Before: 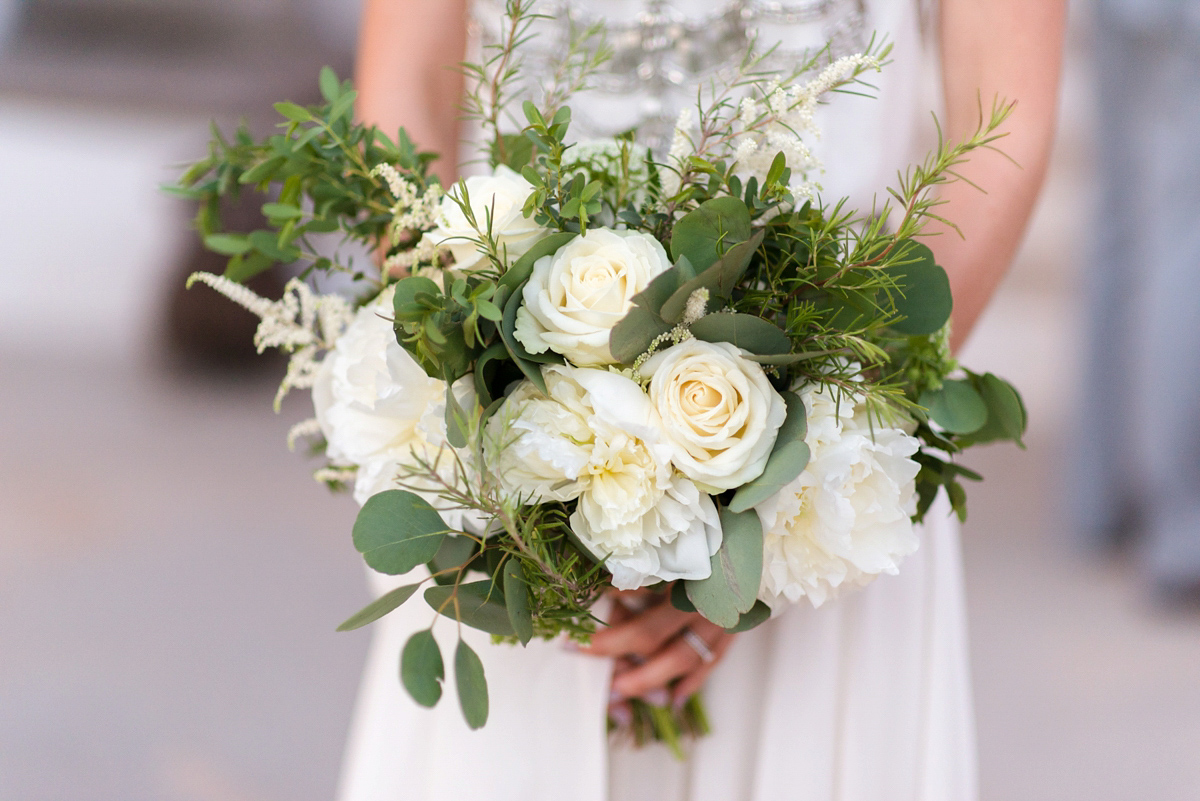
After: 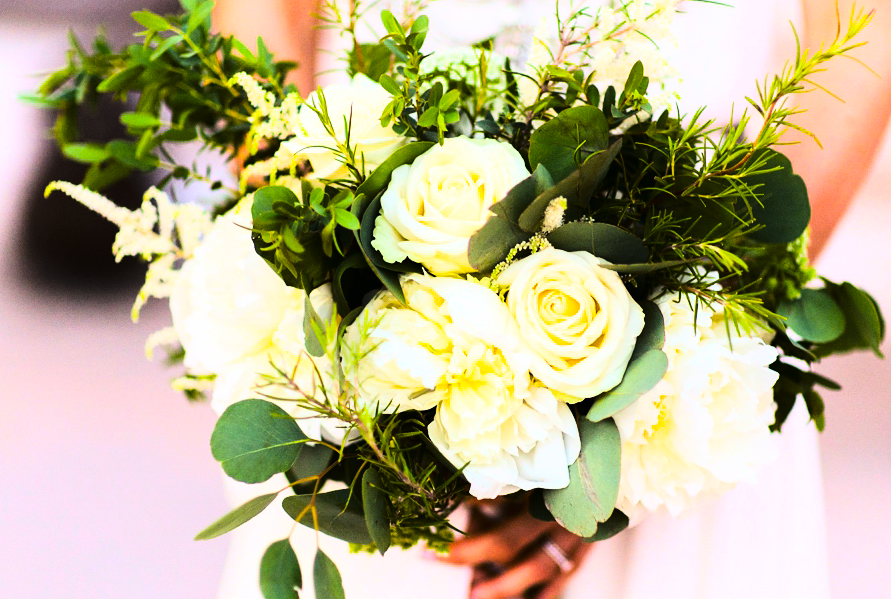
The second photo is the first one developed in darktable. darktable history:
crop and rotate: left 11.885%, top 11.485%, right 13.802%, bottom 13.667%
tone curve: curves: ch0 [(0, 0) (0.003, 0.006) (0.011, 0.008) (0.025, 0.011) (0.044, 0.015) (0.069, 0.019) (0.1, 0.023) (0.136, 0.03) (0.177, 0.042) (0.224, 0.065) (0.277, 0.103) (0.335, 0.177) (0.399, 0.294) (0.468, 0.463) (0.543, 0.639) (0.623, 0.805) (0.709, 0.909) (0.801, 0.967) (0.898, 0.989) (1, 1)], color space Lab, linked channels, preserve colors none
color balance rgb: perceptual saturation grading › global saturation 75.079%, perceptual saturation grading › shadows -30.849%, global vibrance 24.869%
